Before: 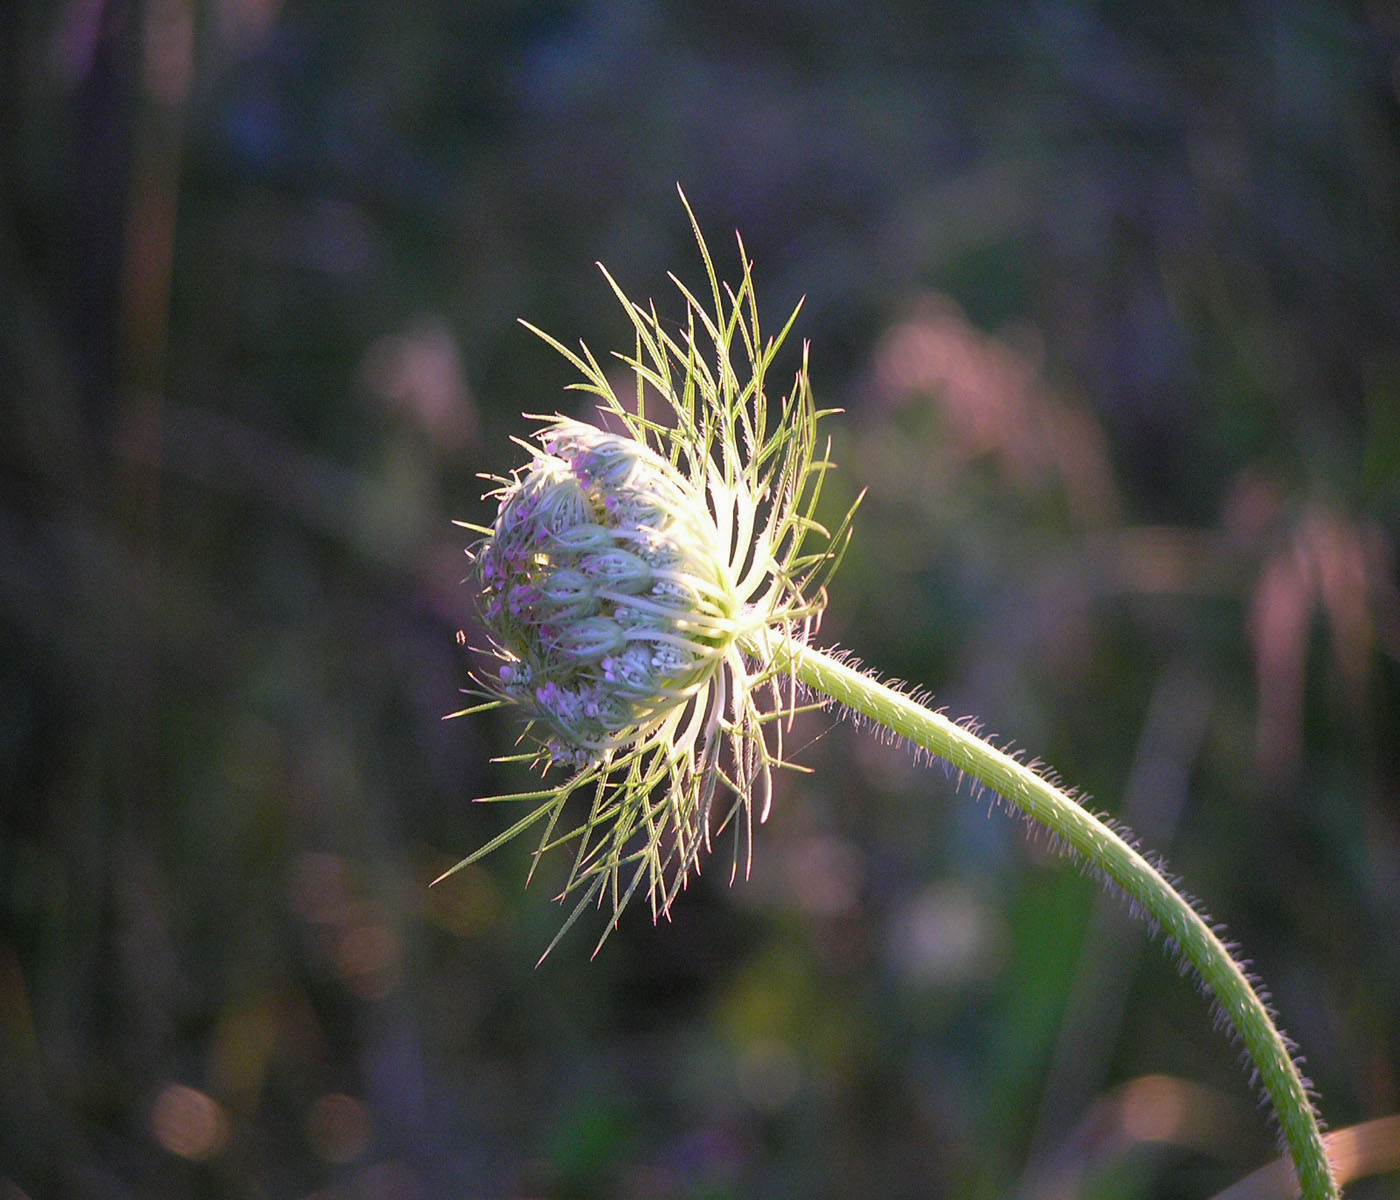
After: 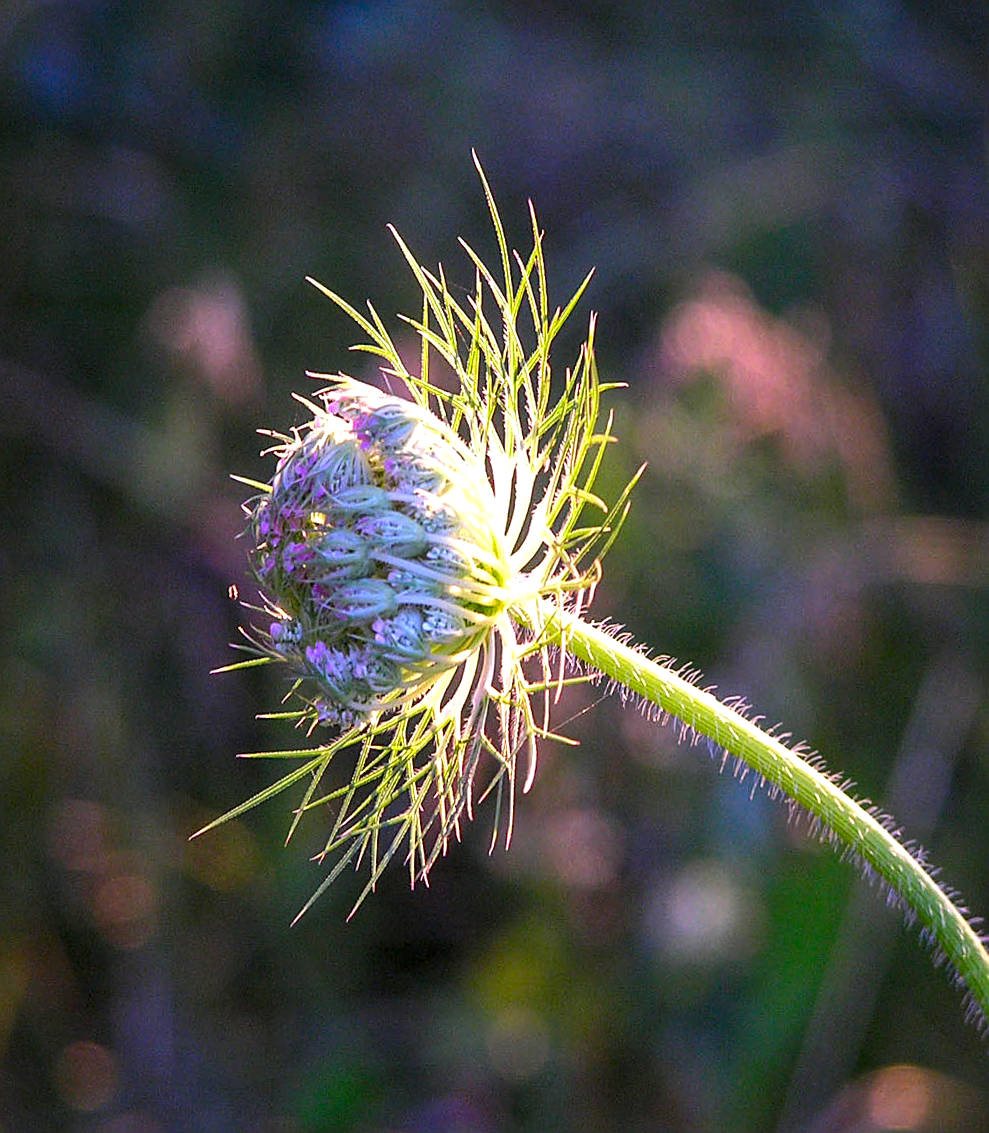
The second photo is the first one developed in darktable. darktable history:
crop and rotate: angle -2.92°, left 14.216%, top 0.028%, right 11.001%, bottom 0.052%
tone equalizer: -8 EV -0.403 EV, -7 EV -0.404 EV, -6 EV -0.313 EV, -5 EV -0.22 EV, -3 EV 0.256 EV, -2 EV 0.329 EV, -1 EV 0.387 EV, +0 EV 0.434 EV, edges refinement/feathering 500, mask exposure compensation -1.57 EV, preserve details no
contrast brightness saturation: saturation 0.503
local contrast: detail 130%
sharpen: radius 1.95
